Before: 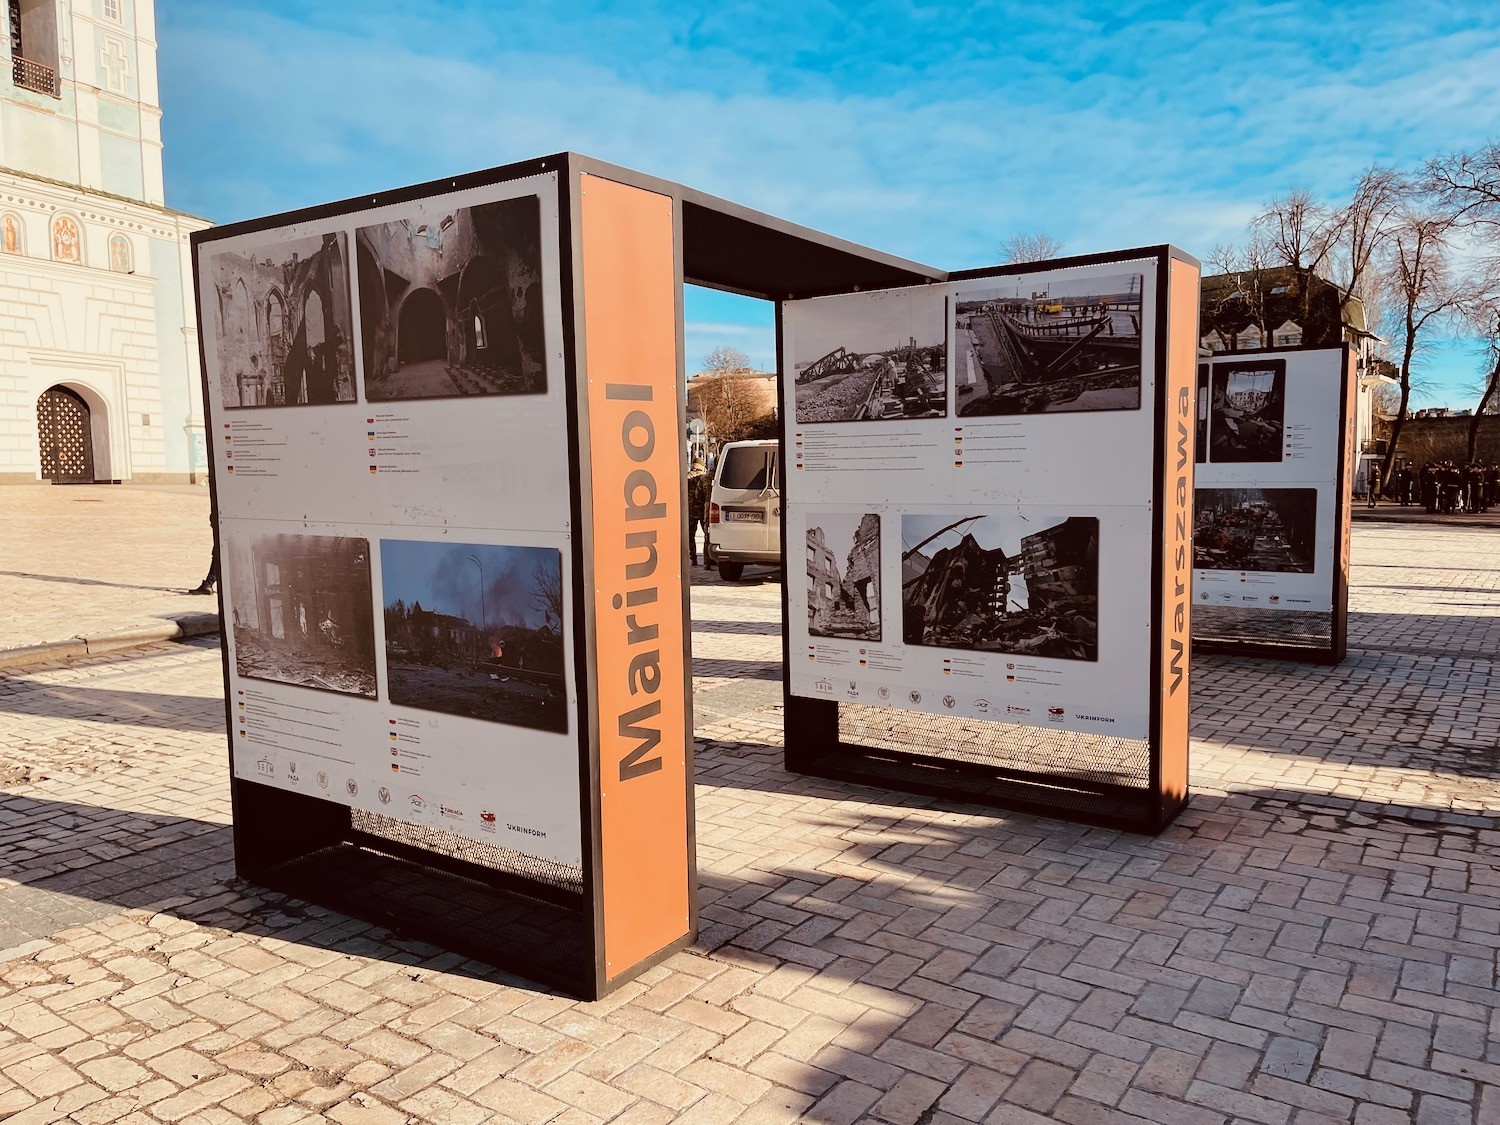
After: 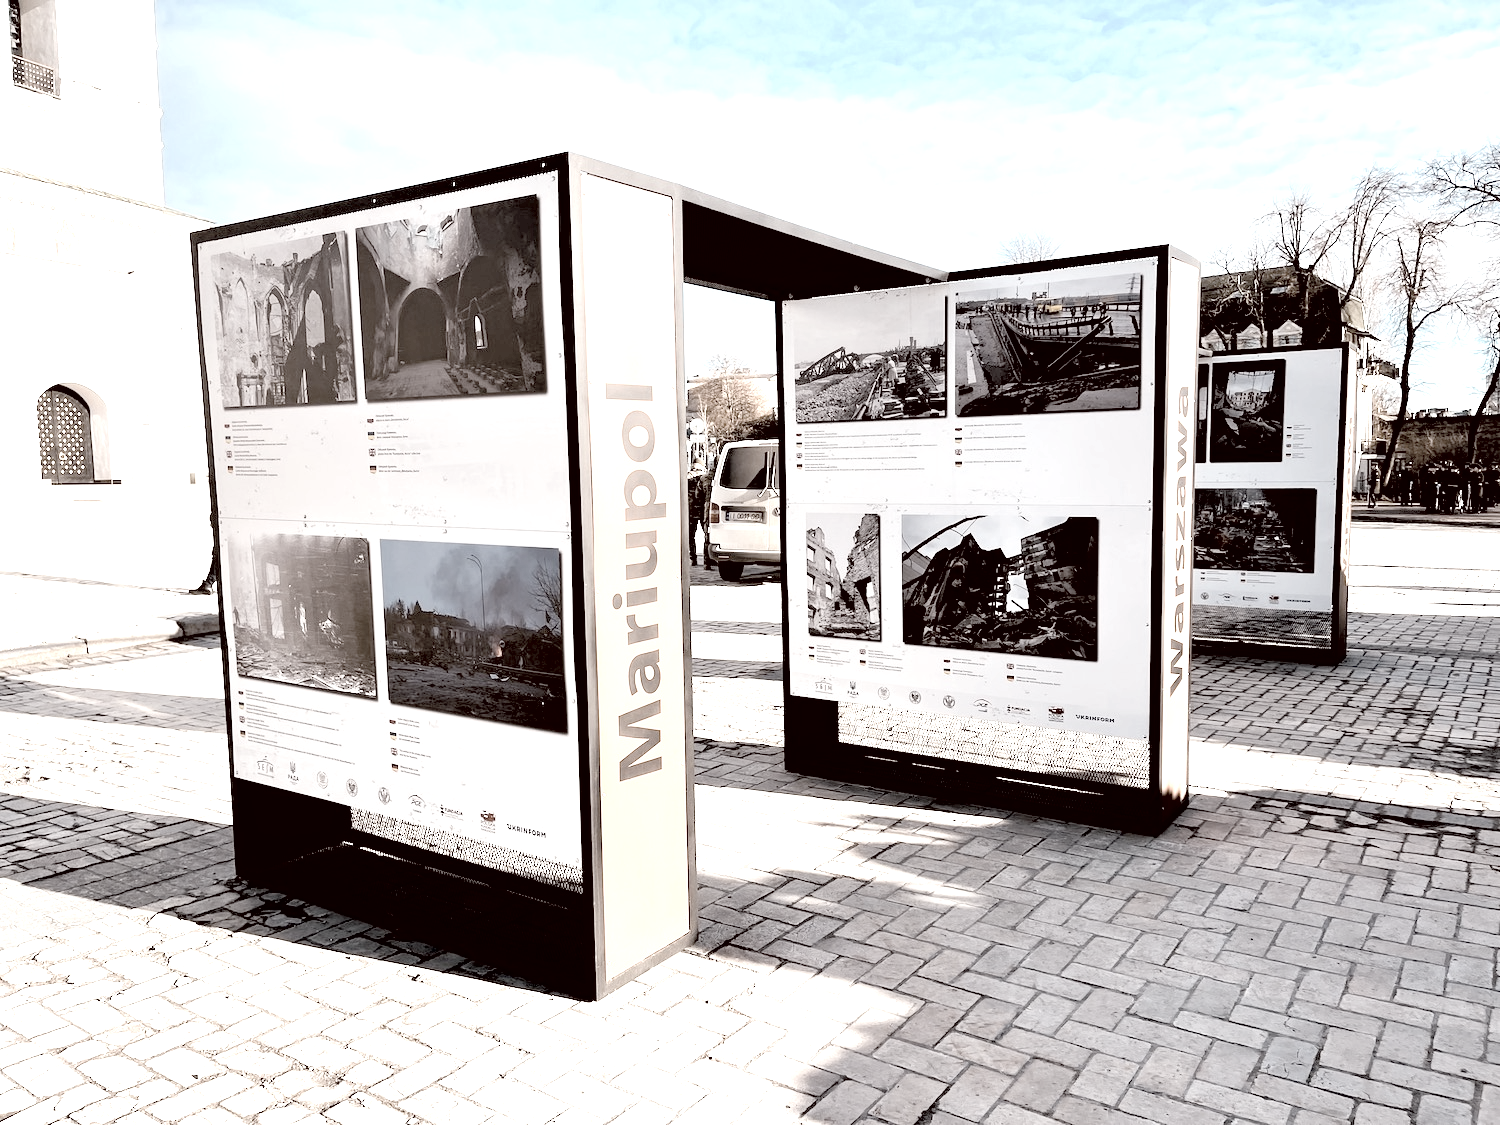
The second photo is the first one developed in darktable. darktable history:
exposure: black level correction 0.009, exposure 1.415 EV, compensate exposure bias true, compensate highlight preservation false
color correction: highlights b* -0.021, saturation 0.215
contrast brightness saturation: brightness 0.146
